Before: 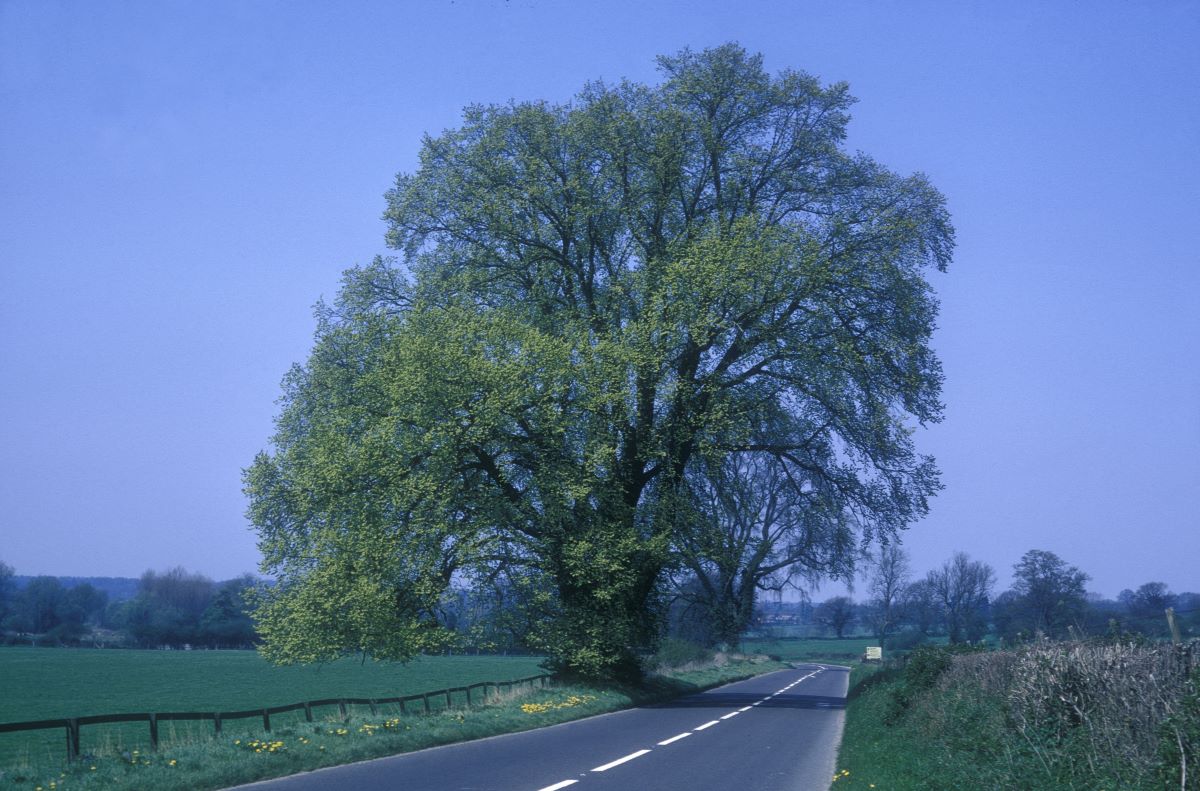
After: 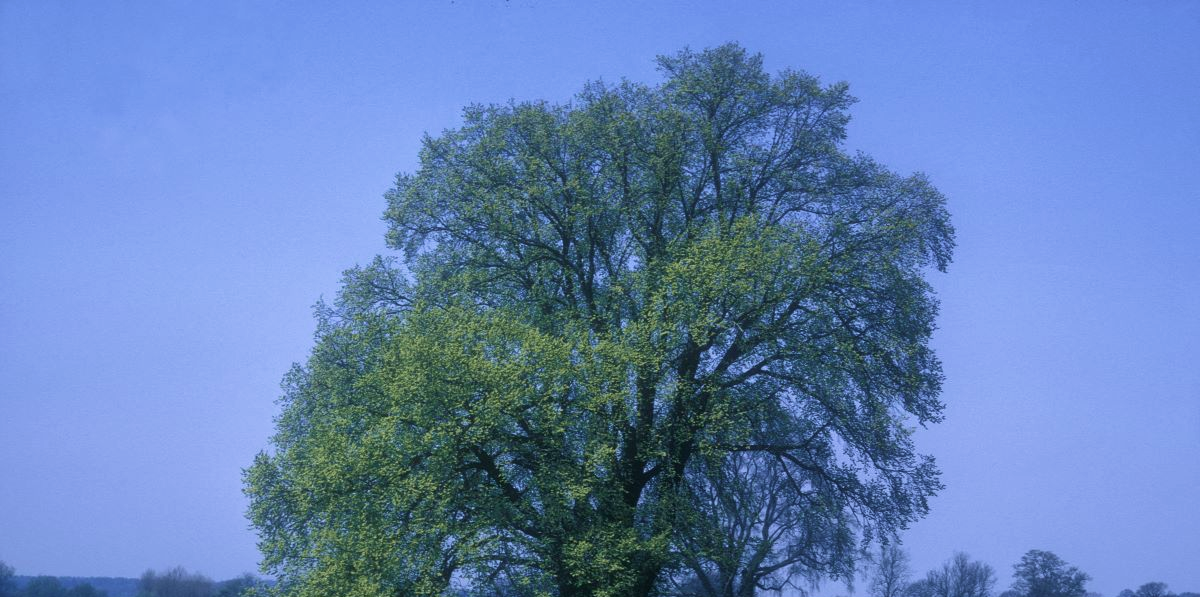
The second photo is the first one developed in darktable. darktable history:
crop: bottom 24.465%
velvia: on, module defaults
contrast brightness saturation: saturation -0.04
